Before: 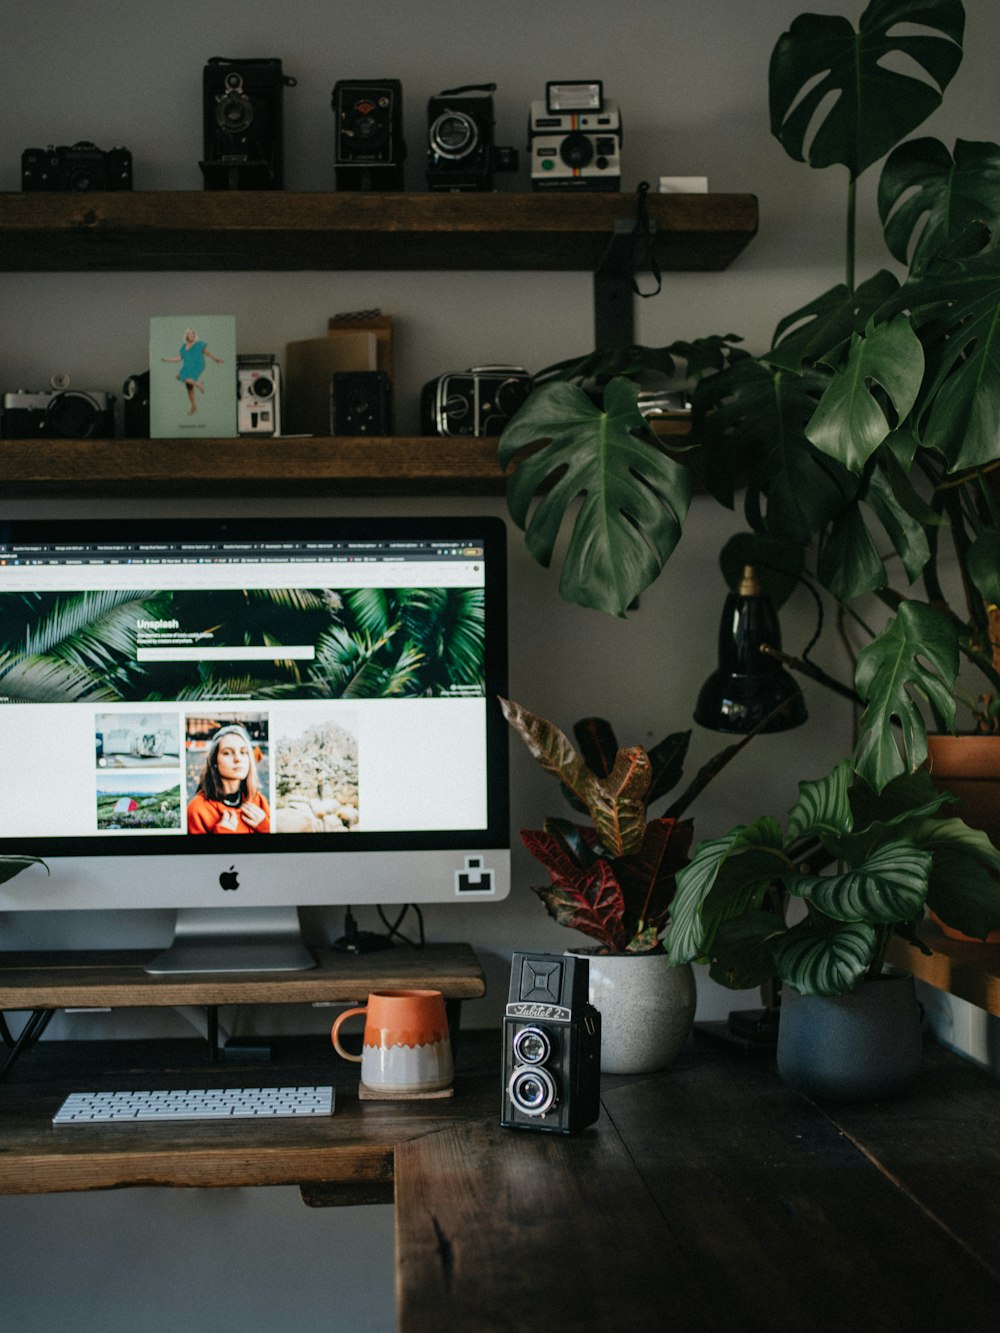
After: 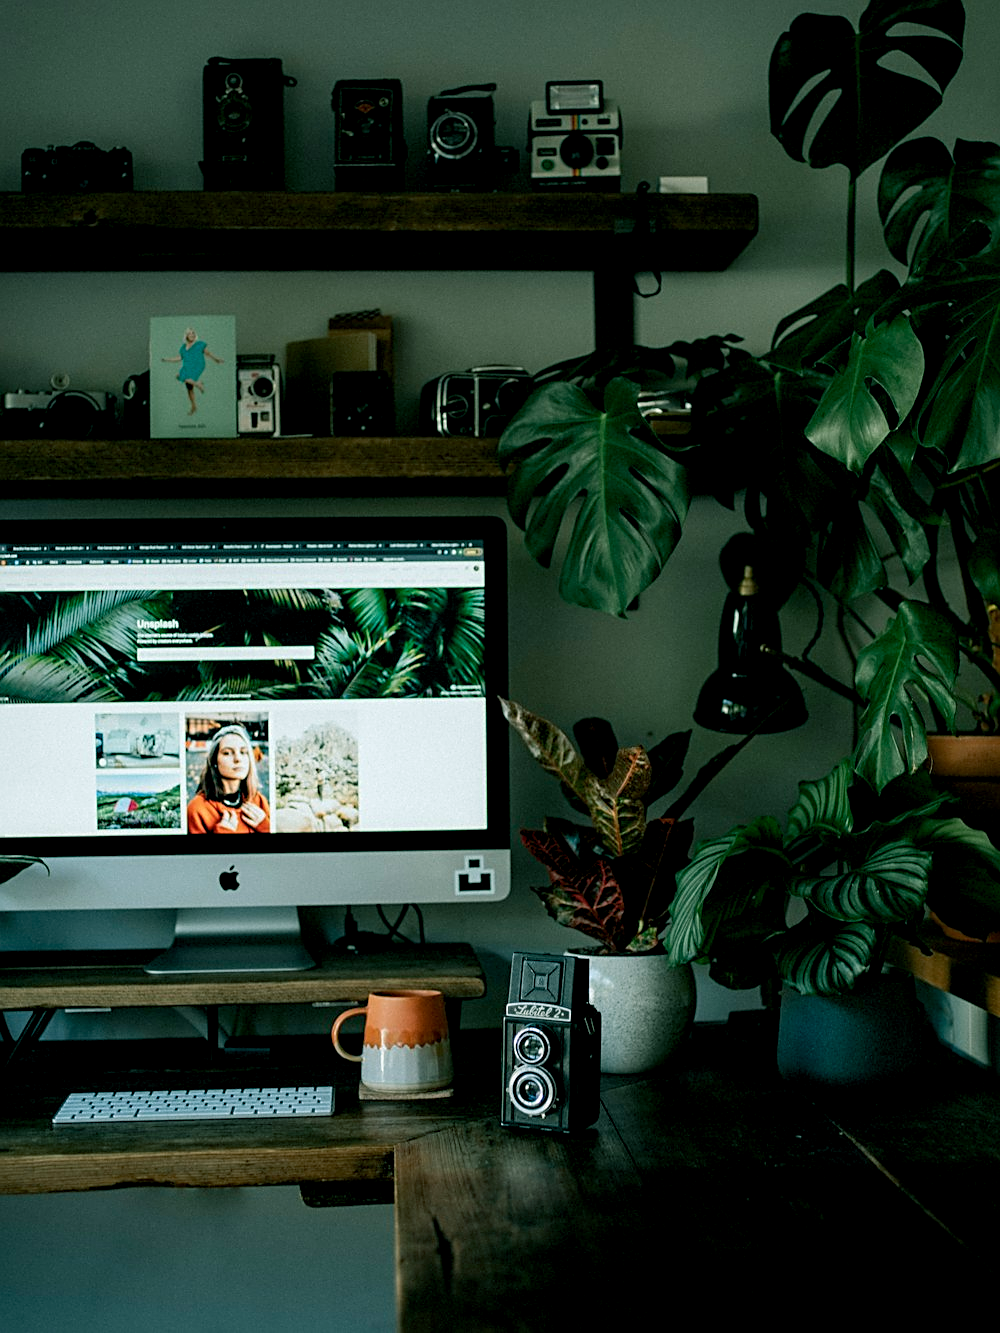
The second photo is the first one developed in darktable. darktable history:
color balance rgb: shadows lift › luminance -9.705%, shadows lift › chroma 0.782%, shadows lift › hue 112.44°, power › chroma 2.136%, power › hue 164.55°, global offset › luminance -0.875%, perceptual saturation grading › global saturation 0.208%, global vibrance 11.535%, contrast 4.952%
sharpen: on, module defaults
